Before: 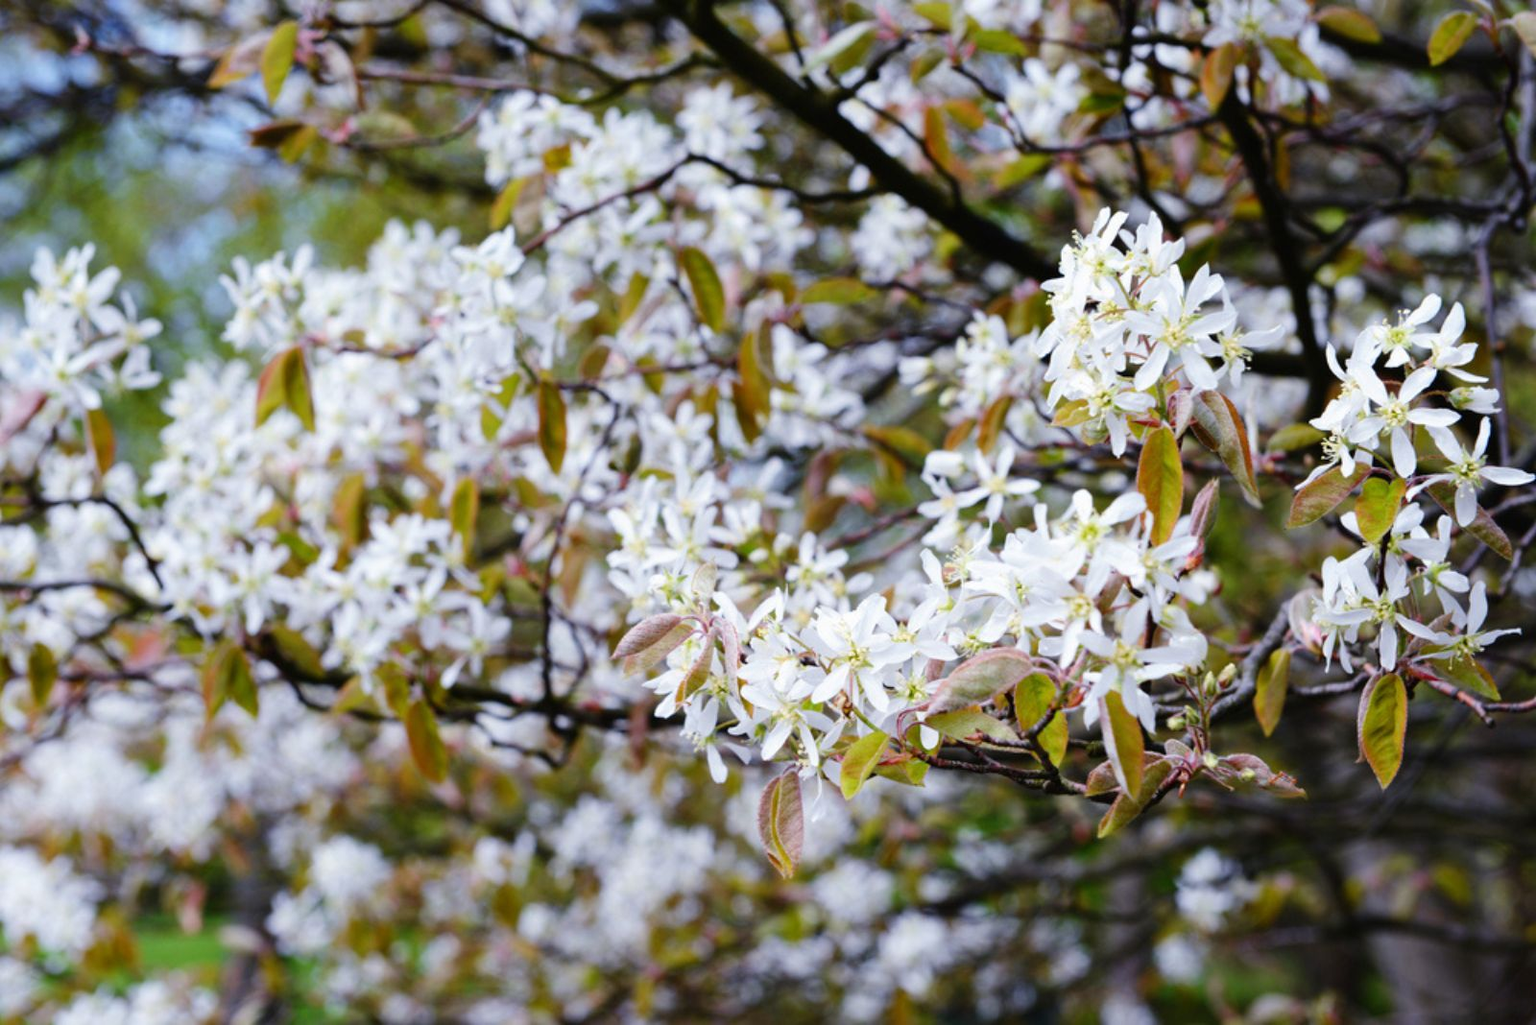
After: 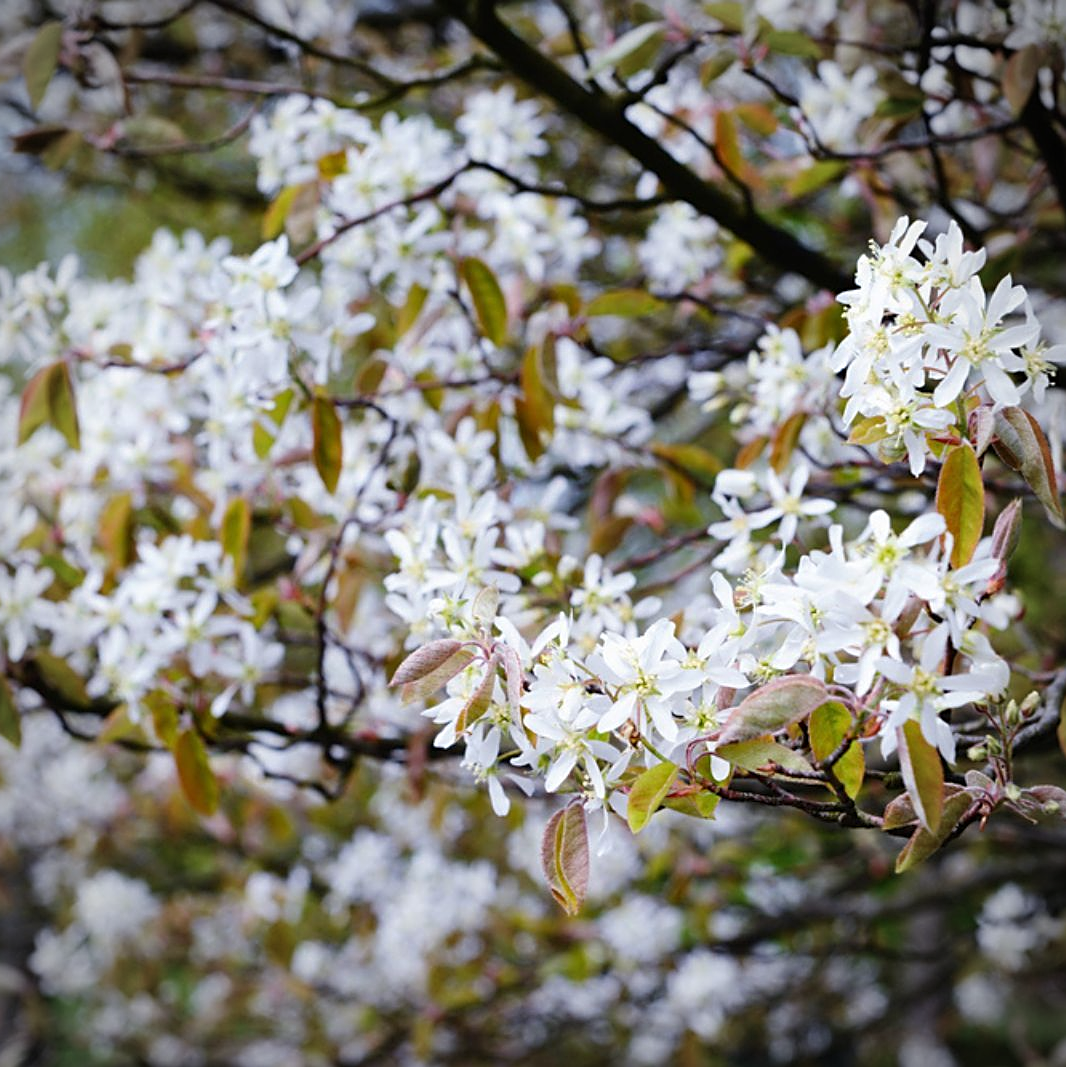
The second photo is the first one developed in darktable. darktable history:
crop and rotate: left 15.562%, right 17.766%
vignetting: unbound false
sharpen: on, module defaults
